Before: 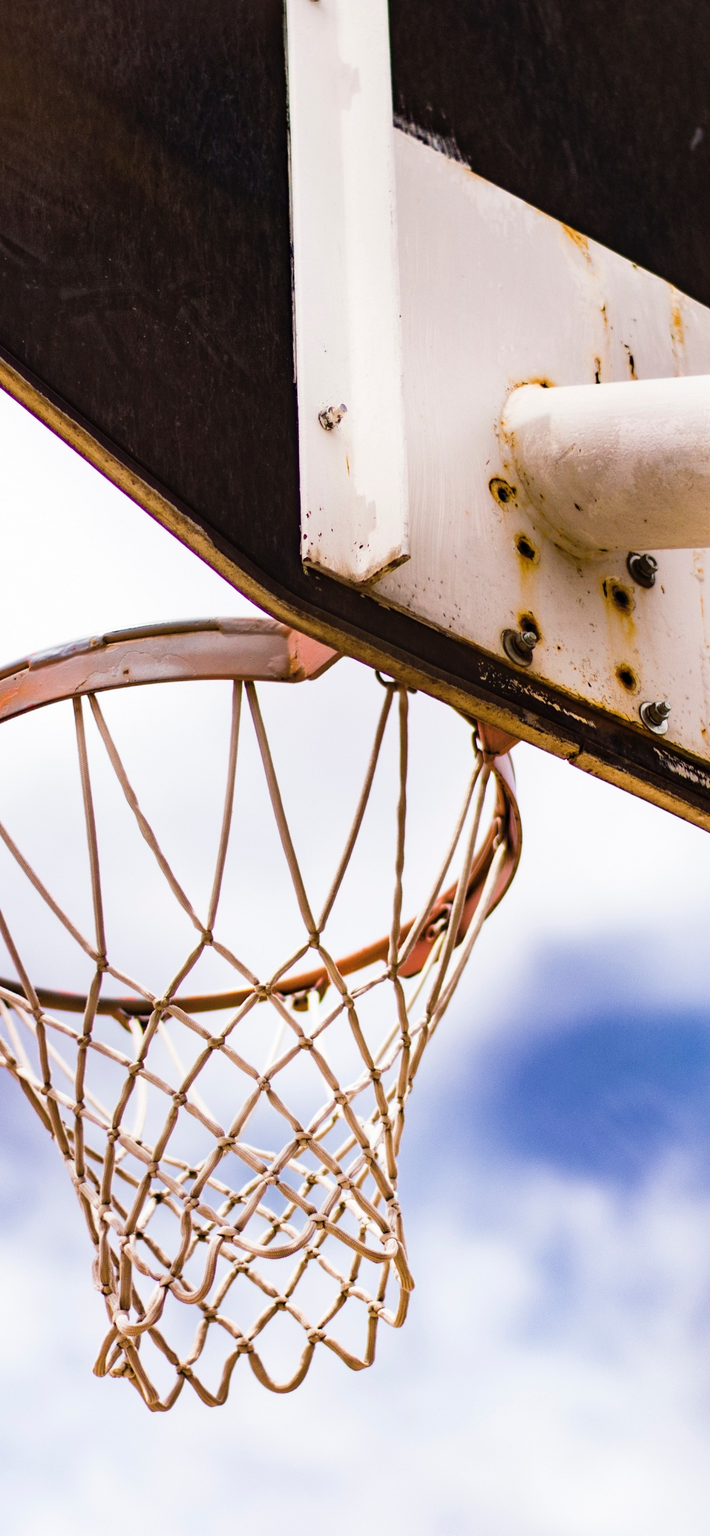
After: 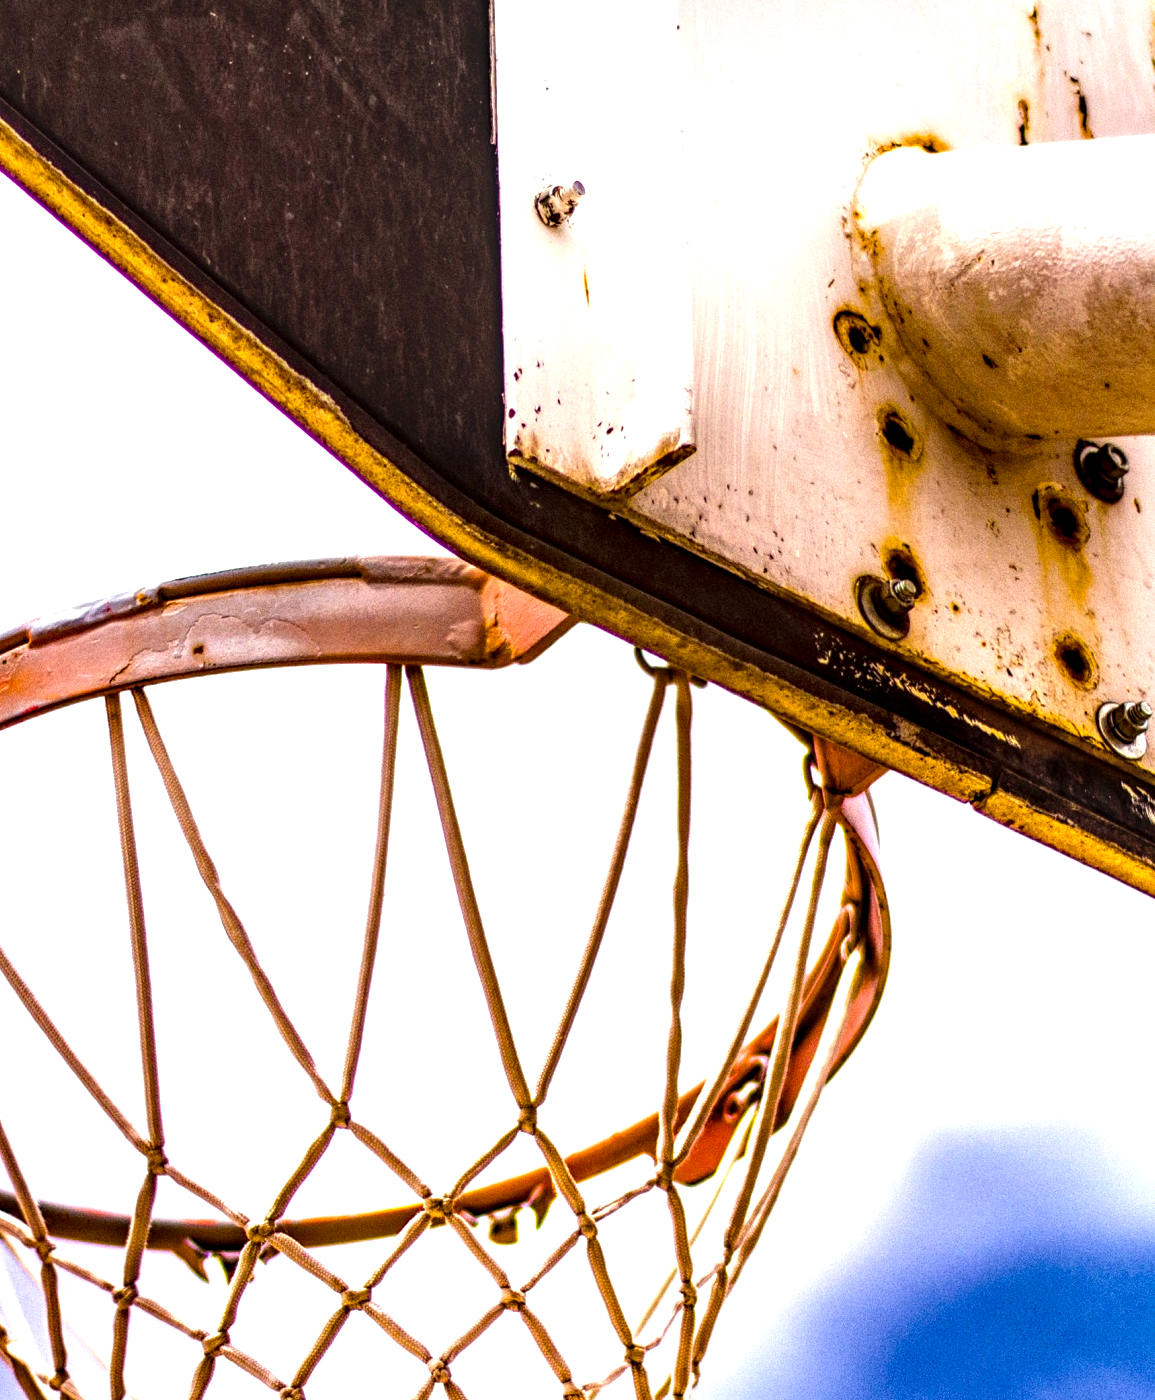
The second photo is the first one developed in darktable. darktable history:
local contrast: highlights 18%, detail 187%
color balance rgb: power › luminance -3.752%, power › chroma 0.588%, power › hue 41.83°, linear chroma grading › shadows -8.672%, linear chroma grading › global chroma 9.915%, perceptual saturation grading › global saturation 25.614%, perceptual brilliance grading › global brilliance 19.826%, global vibrance 20%
crop: left 1.786%, top 19.599%, right 5.067%, bottom 28.182%
